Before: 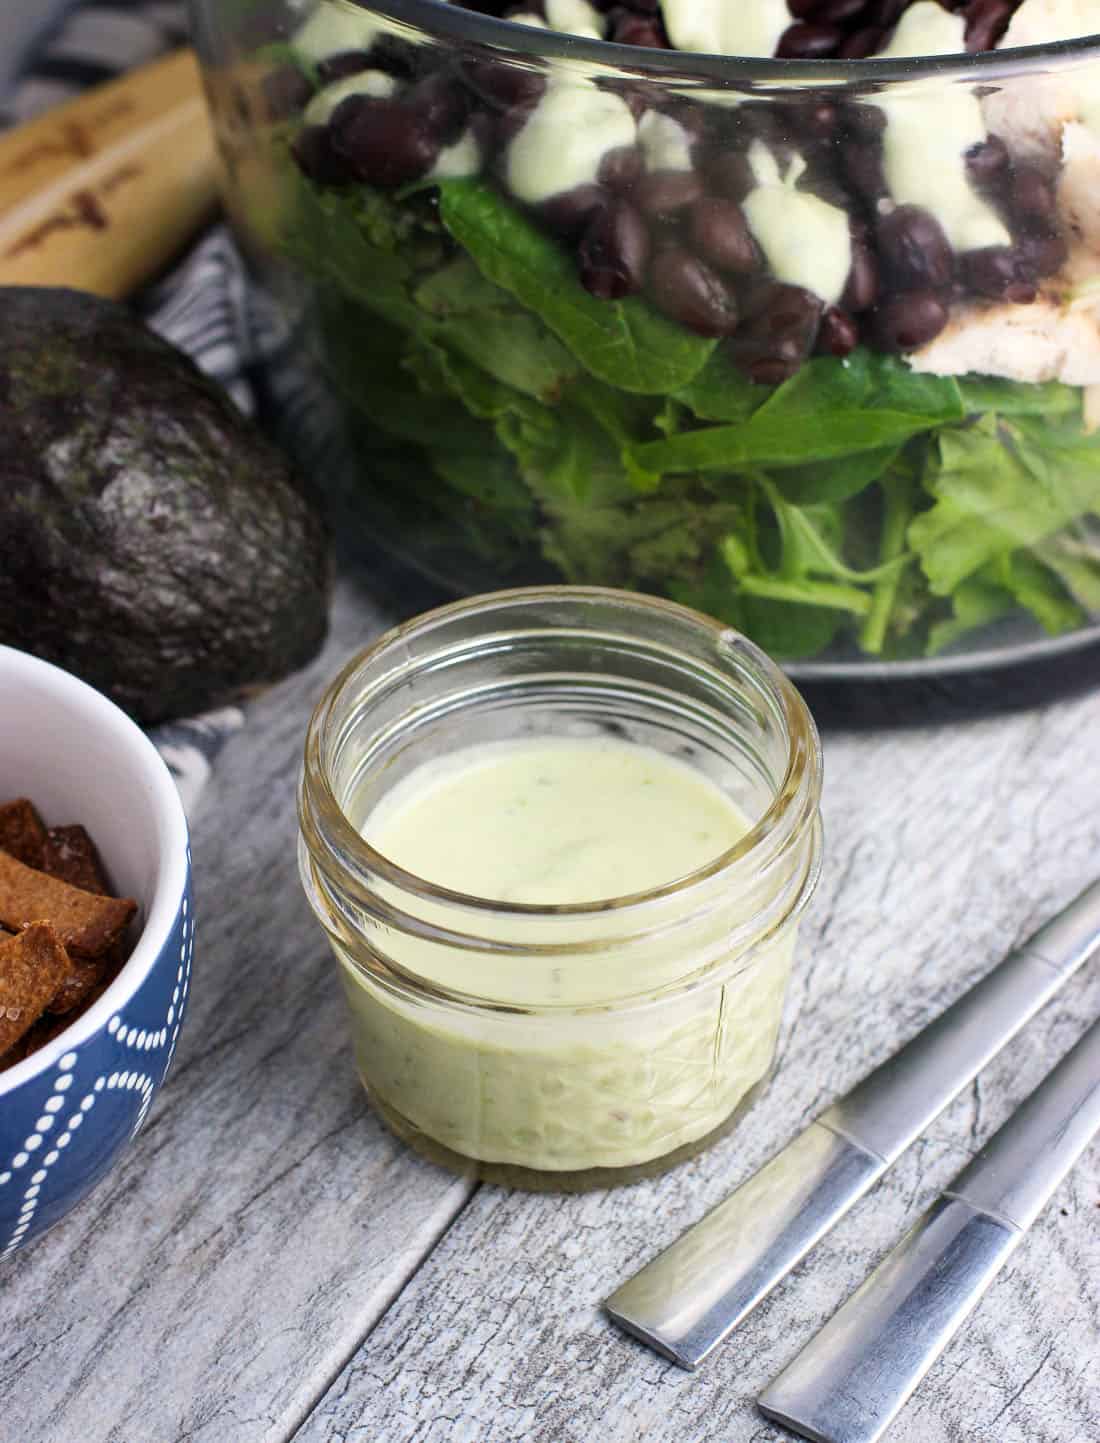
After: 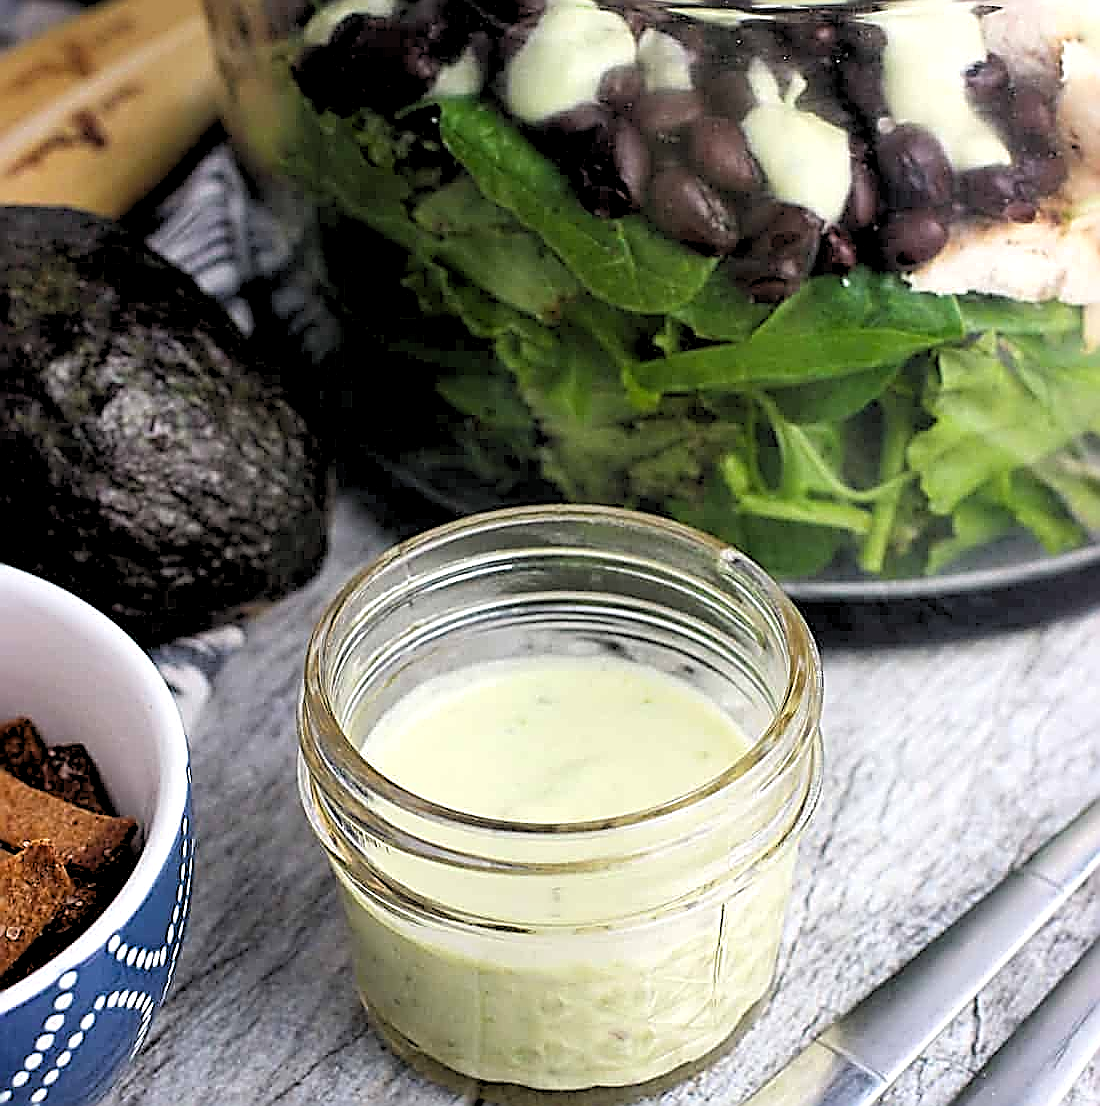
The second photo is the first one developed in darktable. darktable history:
rgb levels: levels [[0.013, 0.434, 0.89], [0, 0.5, 1], [0, 0.5, 1]]
crop: top 5.667%, bottom 17.637%
sharpen: amount 1.861
